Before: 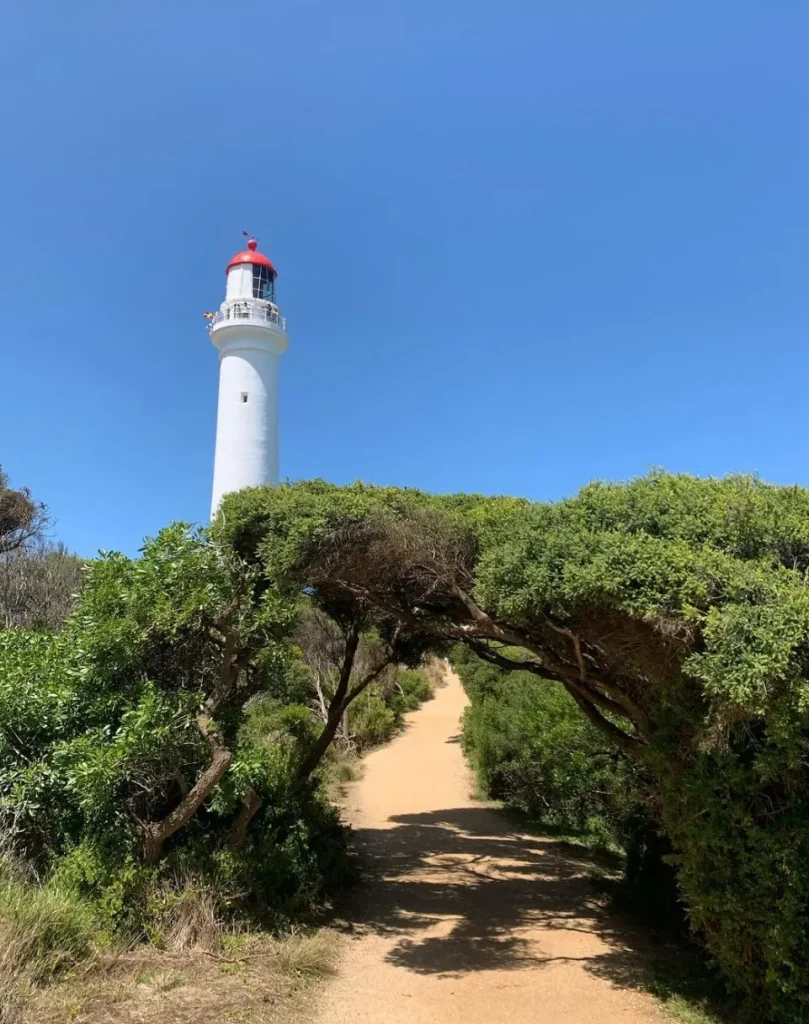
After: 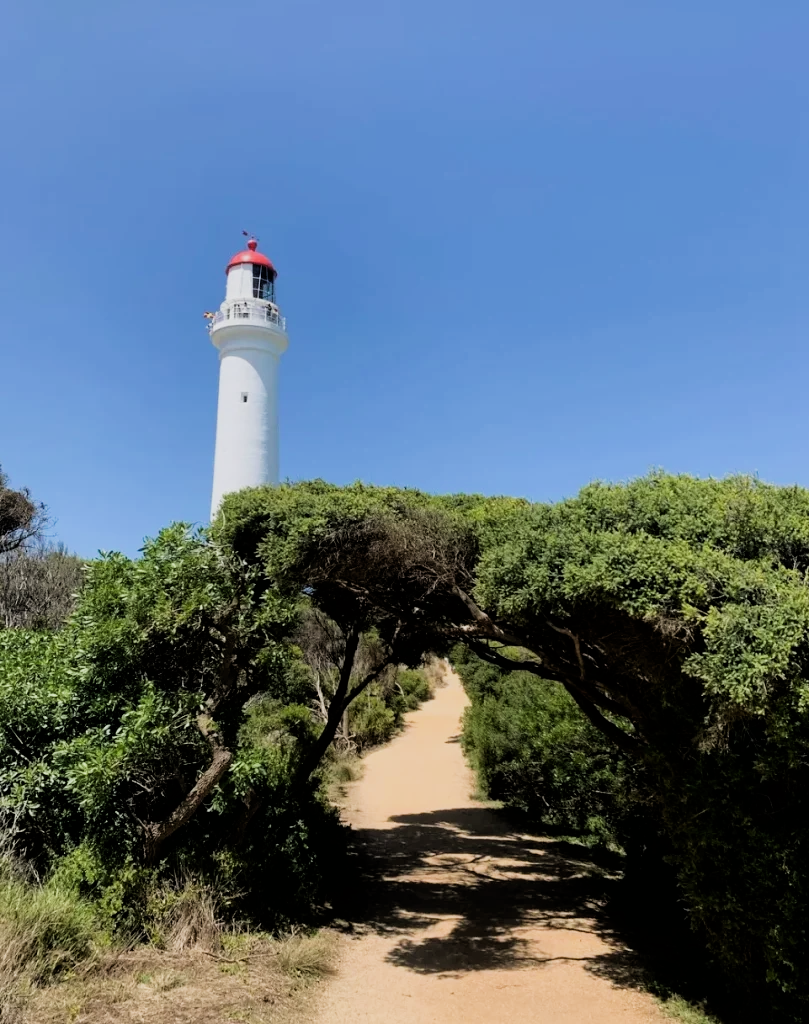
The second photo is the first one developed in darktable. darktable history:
filmic rgb: black relative exposure -5.13 EV, white relative exposure 3.97 EV, hardness 2.89, contrast 1.298, highlights saturation mix -30.36%
